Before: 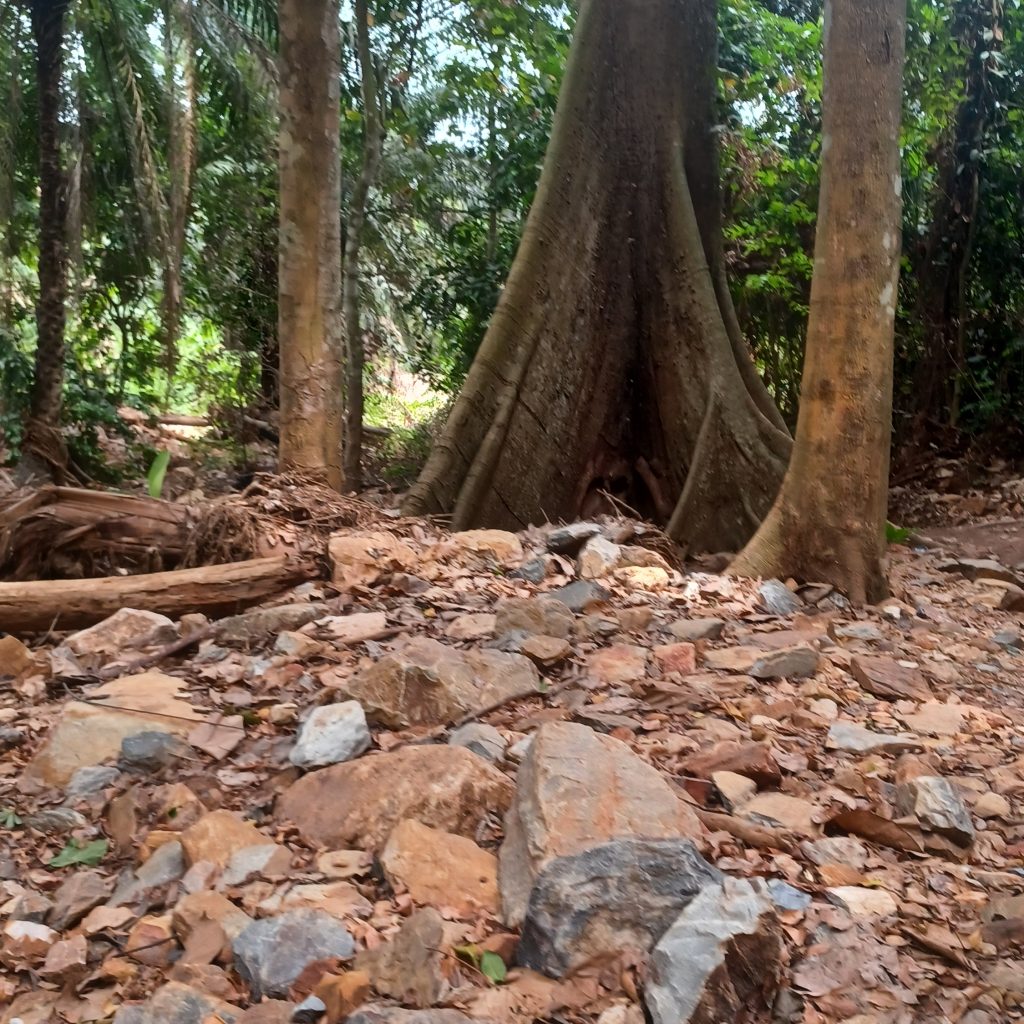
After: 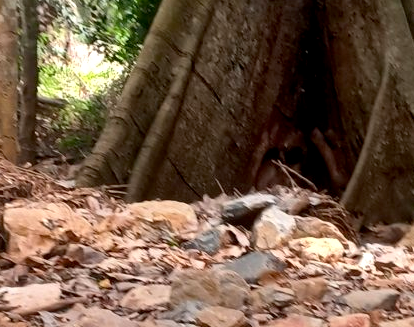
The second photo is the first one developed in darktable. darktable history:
exposure: black level correction 0.005, exposure 0.286 EV, compensate highlight preservation false
crop: left 31.751%, top 32.172%, right 27.8%, bottom 35.83%
